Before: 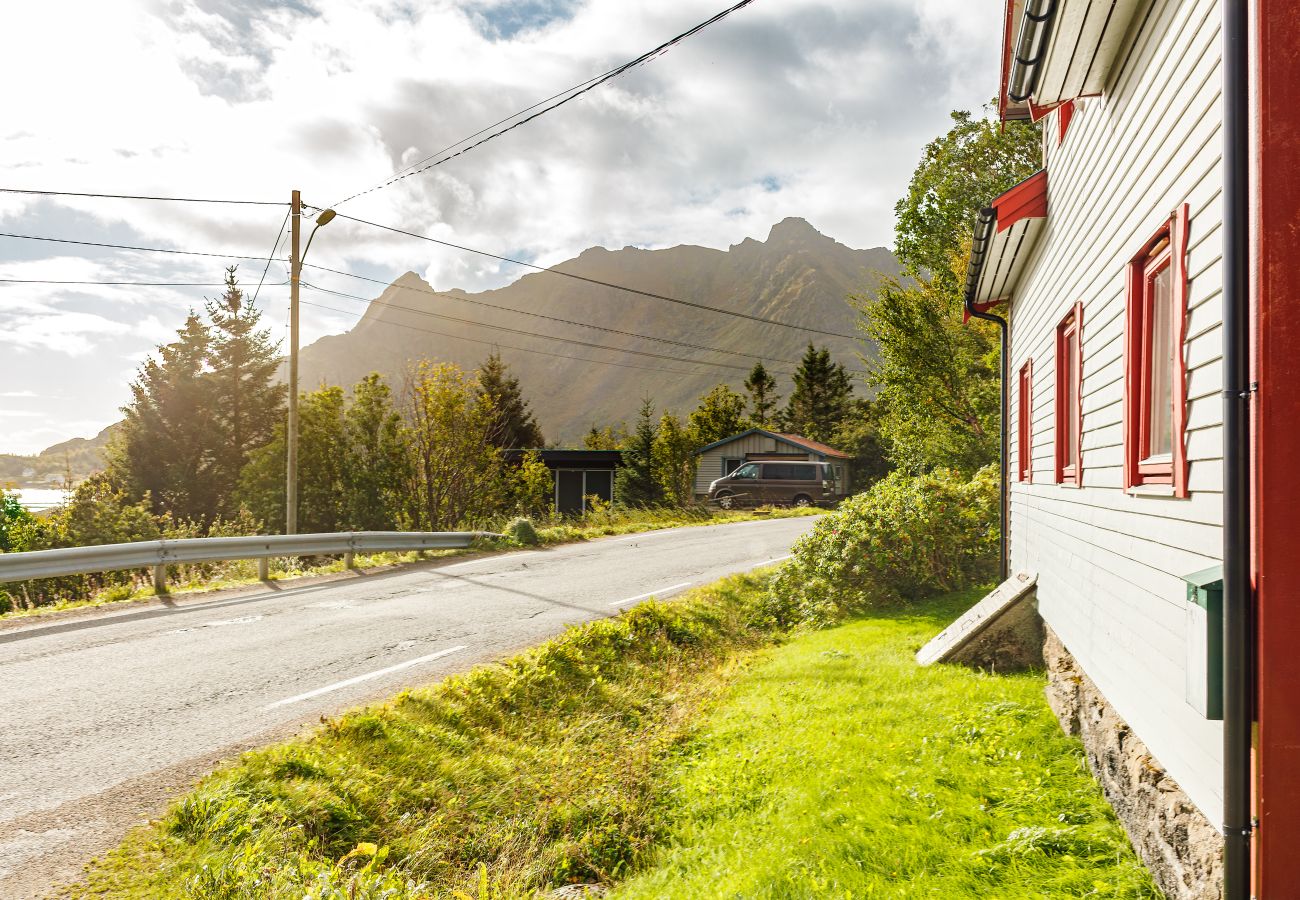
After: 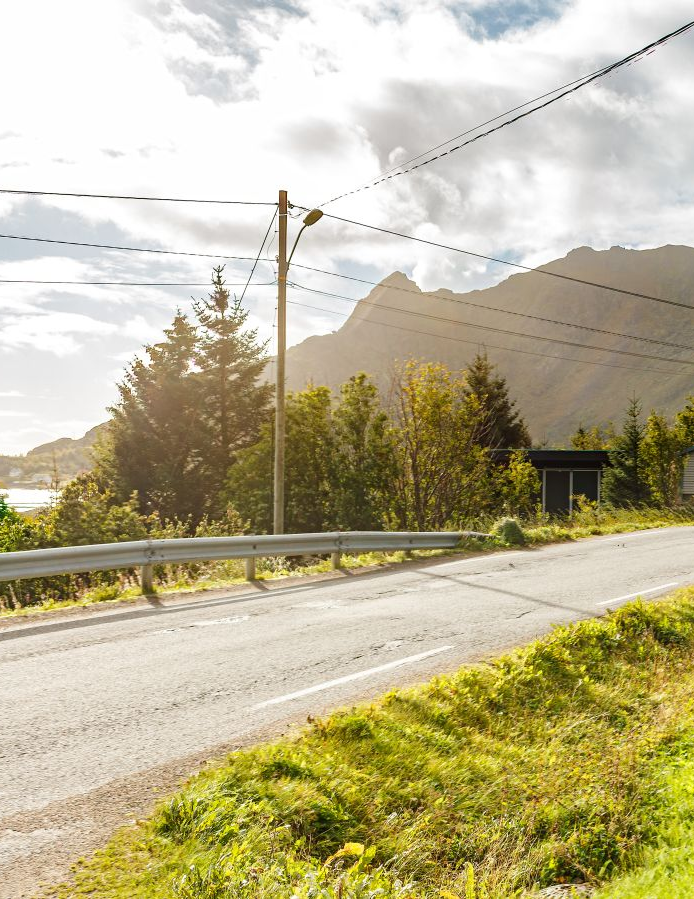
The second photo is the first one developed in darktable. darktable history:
crop: left 1.019%, right 45.532%, bottom 0.086%
